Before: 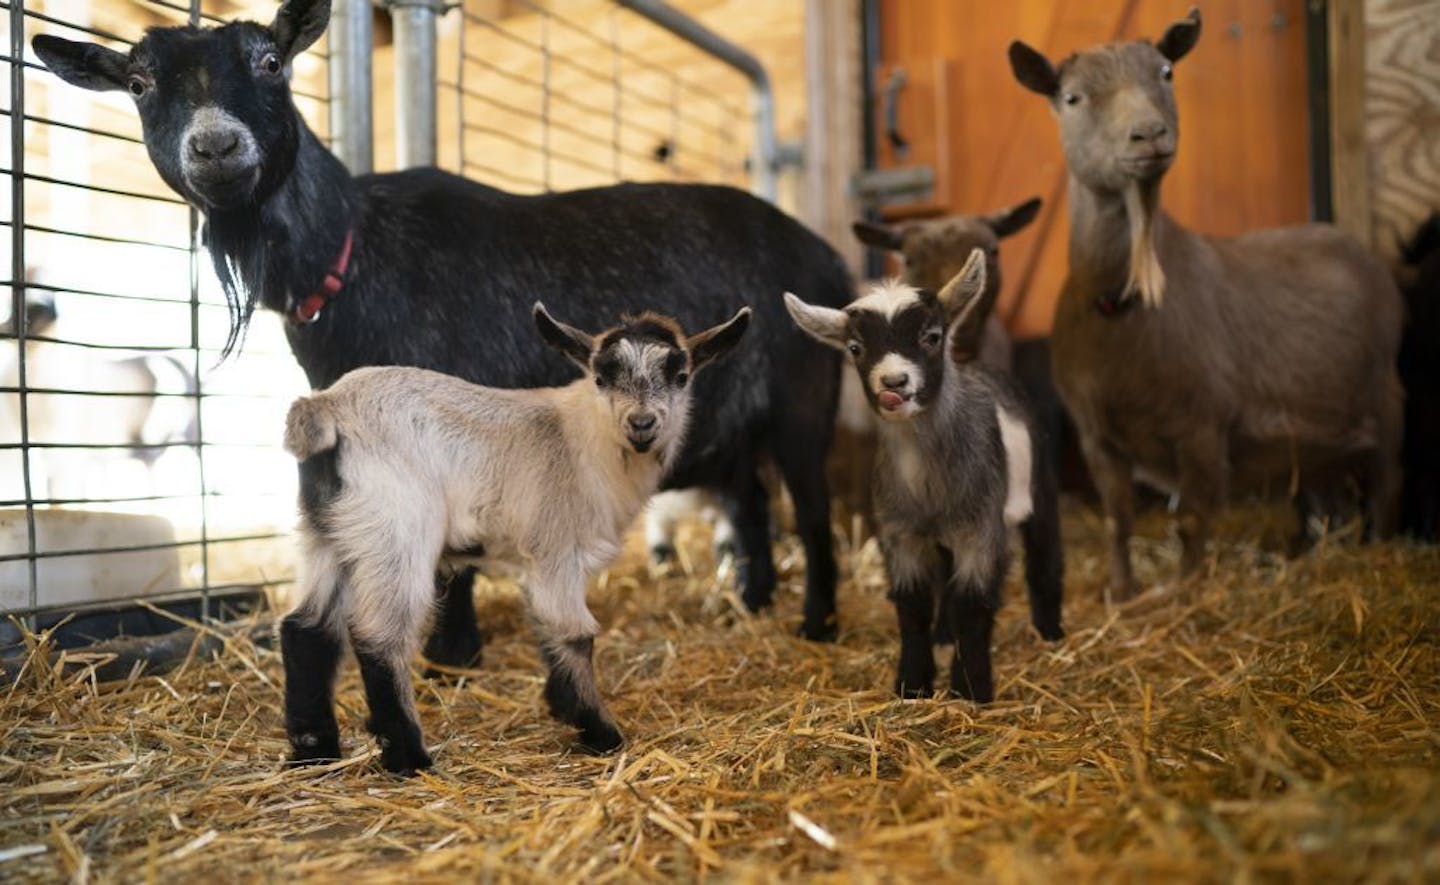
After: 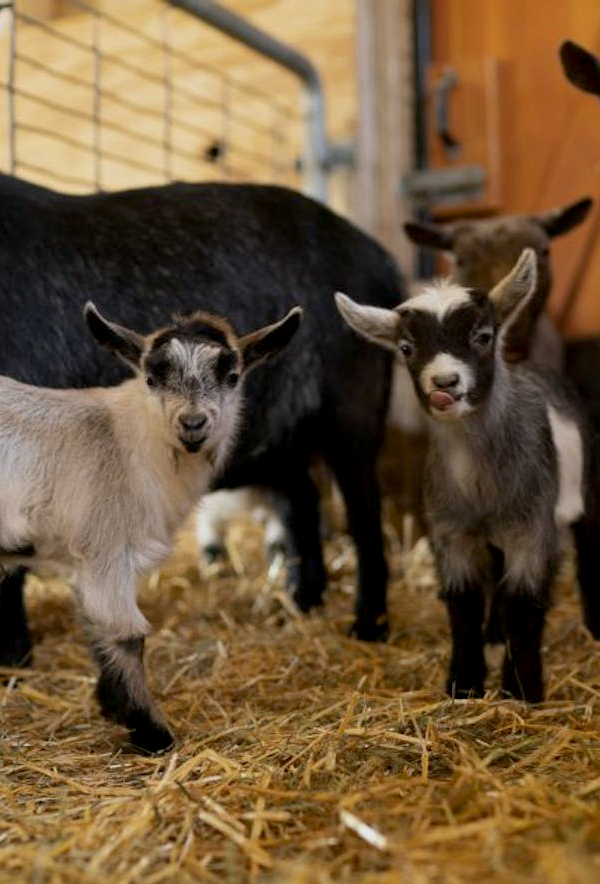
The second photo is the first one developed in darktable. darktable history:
crop: left 31.229%, right 27.105%
white balance: red 0.988, blue 1.017
exposure: black level correction 0.006, exposure -0.226 EV, compensate highlight preservation false
